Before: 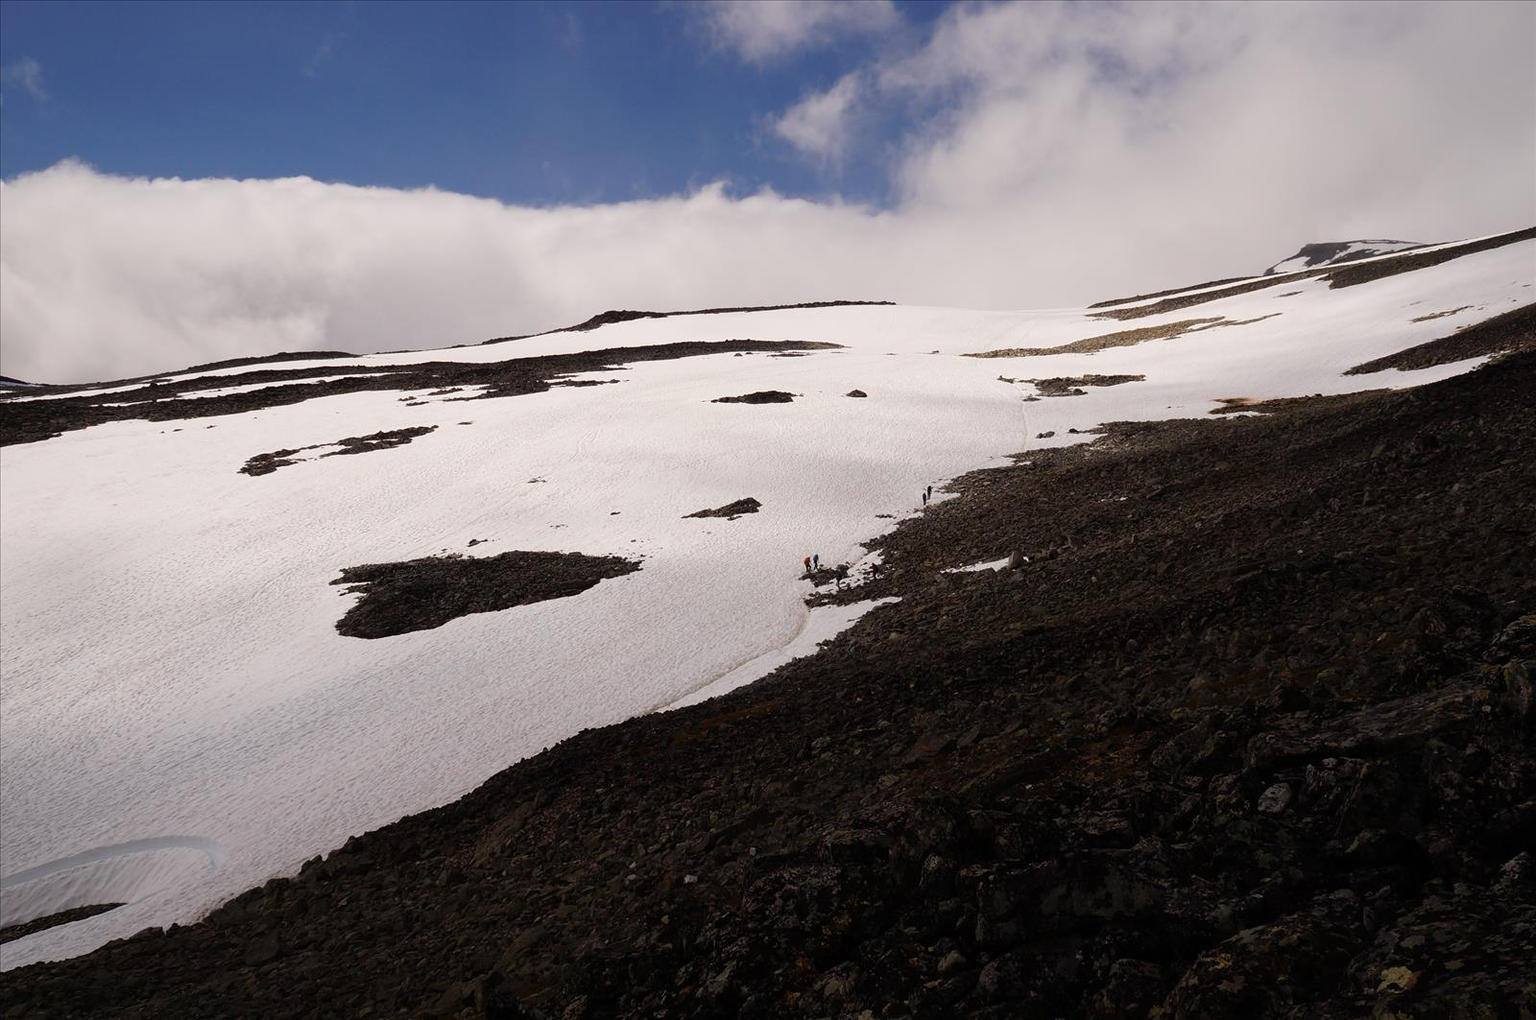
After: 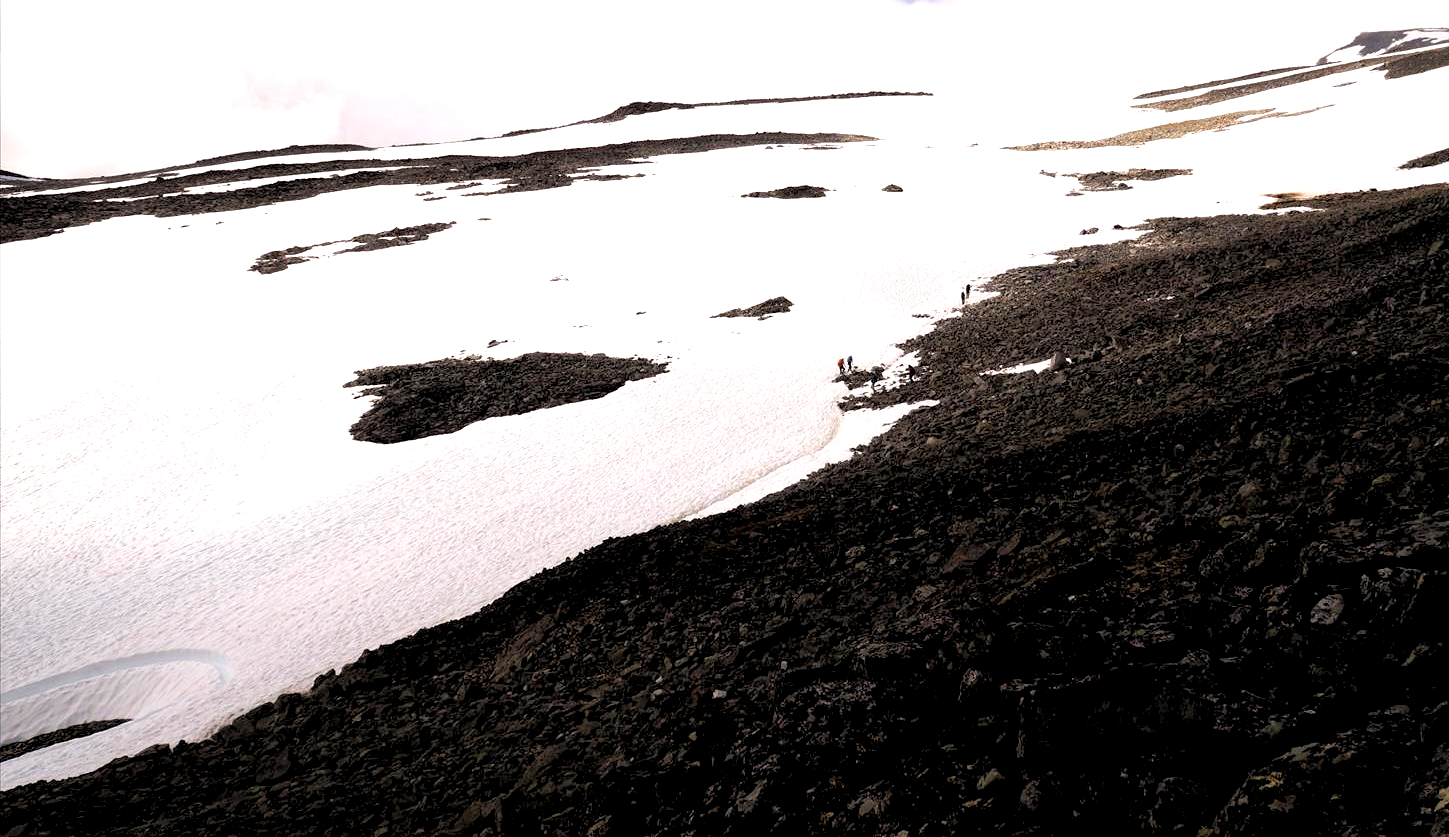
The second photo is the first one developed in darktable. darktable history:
crop: top 20.916%, right 9.437%, bottom 0.316%
rgb levels: levels [[0.013, 0.434, 0.89], [0, 0.5, 1], [0, 0.5, 1]]
exposure: black level correction 0, exposure 1 EV, compensate exposure bias true, compensate highlight preservation false
